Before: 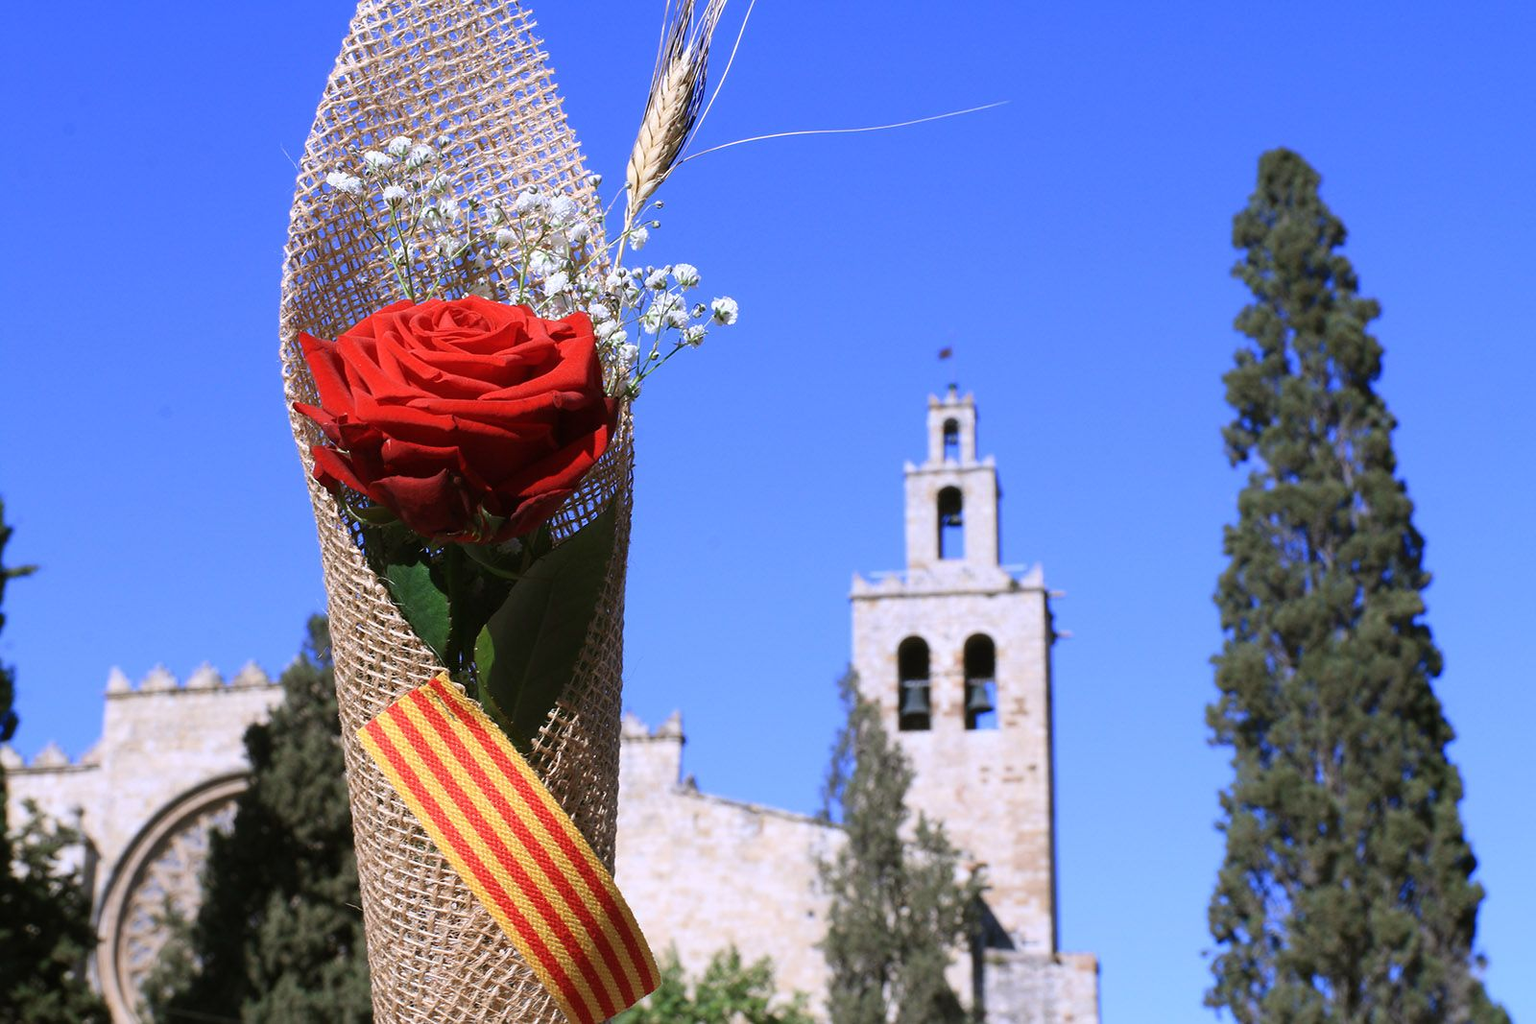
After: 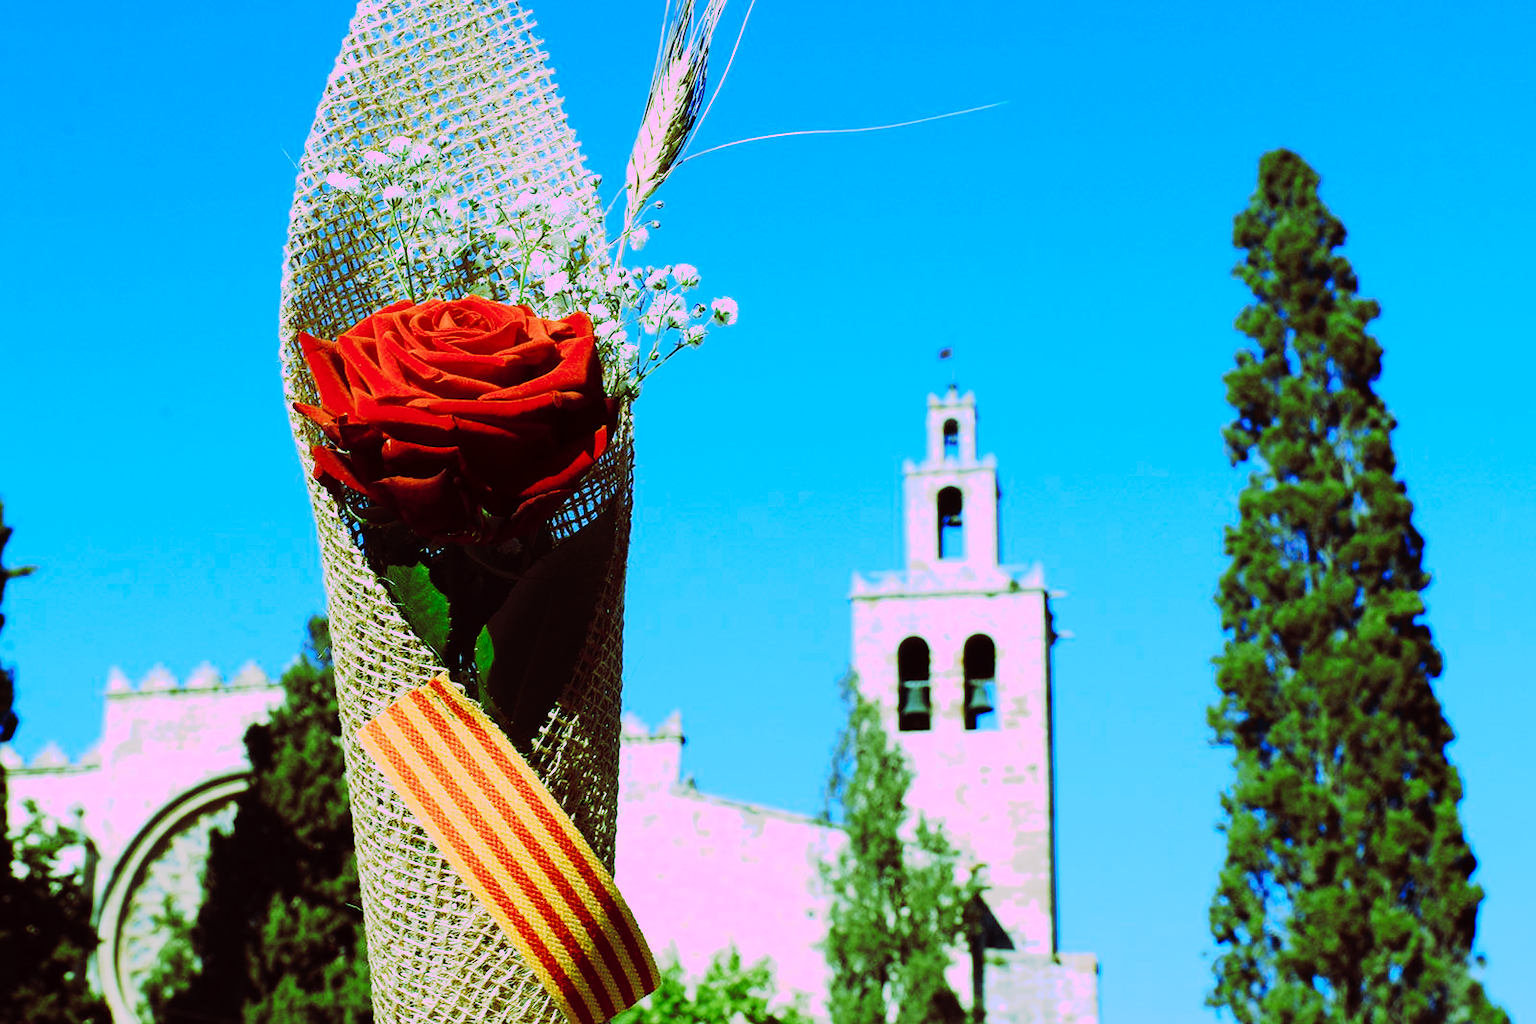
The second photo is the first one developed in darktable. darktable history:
tone curve: curves: ch0 [(0, 0) (0.003, 0.001) (0.011, 0.005) (0.025, 0.009) (0.044, 0.014) (0.069, 0.019) (0.1, 0.028) (0.136, 0.039) (0.177, 0.073) (0.224, 0.134) (0.277, 0.218) (0.335, 0.343) (0.399, 0.488) (0.468, 0.608) (0.543, 0.699) (0.623, 0.773) (0.709, 0.819) (0.801, 0.852) (0.898, 0.874) (1, 1)], preserve colors none
color look up table: target L [85.8, 86.8, 84, 66.16, 64.54, 68.74, 61.53, 60.9, 62.06, 61.25, 53.67, 49.23, 41.34, 26.59, 202.69, 90.28, 78.49, 76.47, 72.28, 50.87, 60.27, 47.13, 44.51, 31.8, 32.66, 6.684, 91.59, 84.73, 70.21, 60.66, 67.96, 58.52, 48.16, 43.45, 35.97, 36.48, 38.2, 28.99, 29.15, 21.08, 19.88, 88.81, 64.67, 65.07, 66.83, 55.68, 49.42, 35.95, 4.363], target a [45.12, 46.02, 32.38, -42.65, -33.55, -31.93, -57.49, -51.68, -33.12, -38.35, -45.62, -32.9, -22.8, -15.98, 0, 44.23, 25.16, 28.64, 38.48, 50.19, -11.6, 63.25, -7.093, 9.263, 27.47, 25.6, 46.87, 64.66, -18.08, 91.61, 63.79, -9.134, 14.16, 39.57, 53, 37.62, 14.01, -1.915, 46.01, 25.16, 26.19, 46.13, -31.67, -28.45, -18.34, -20.78, -25.81, -3.808, 1.251], target b [-36.36, 60.84, 84.58, 55.87, -66.47, 41.28, 30.68, 19.15, 49.91, 37.96, 37.87, 31.81, 14.42, 18.44, -0.002, -10.77, 76.3, 63.32, 24.65, 39.65, 28.77, 1.052, 28.2, 17.72, 24.8, 9.773, -27.97, -38.05, -2.208, -73.56, -48.29, -81.11, -31.08, -98.84, -117.69, -16.85, -75.54, -1.394, -113.67, -13.7, -34.57, -32.16, -72.53, -65.56, -65.74, -61.29, 1.101, -18.45, -9.711], num patches 49
